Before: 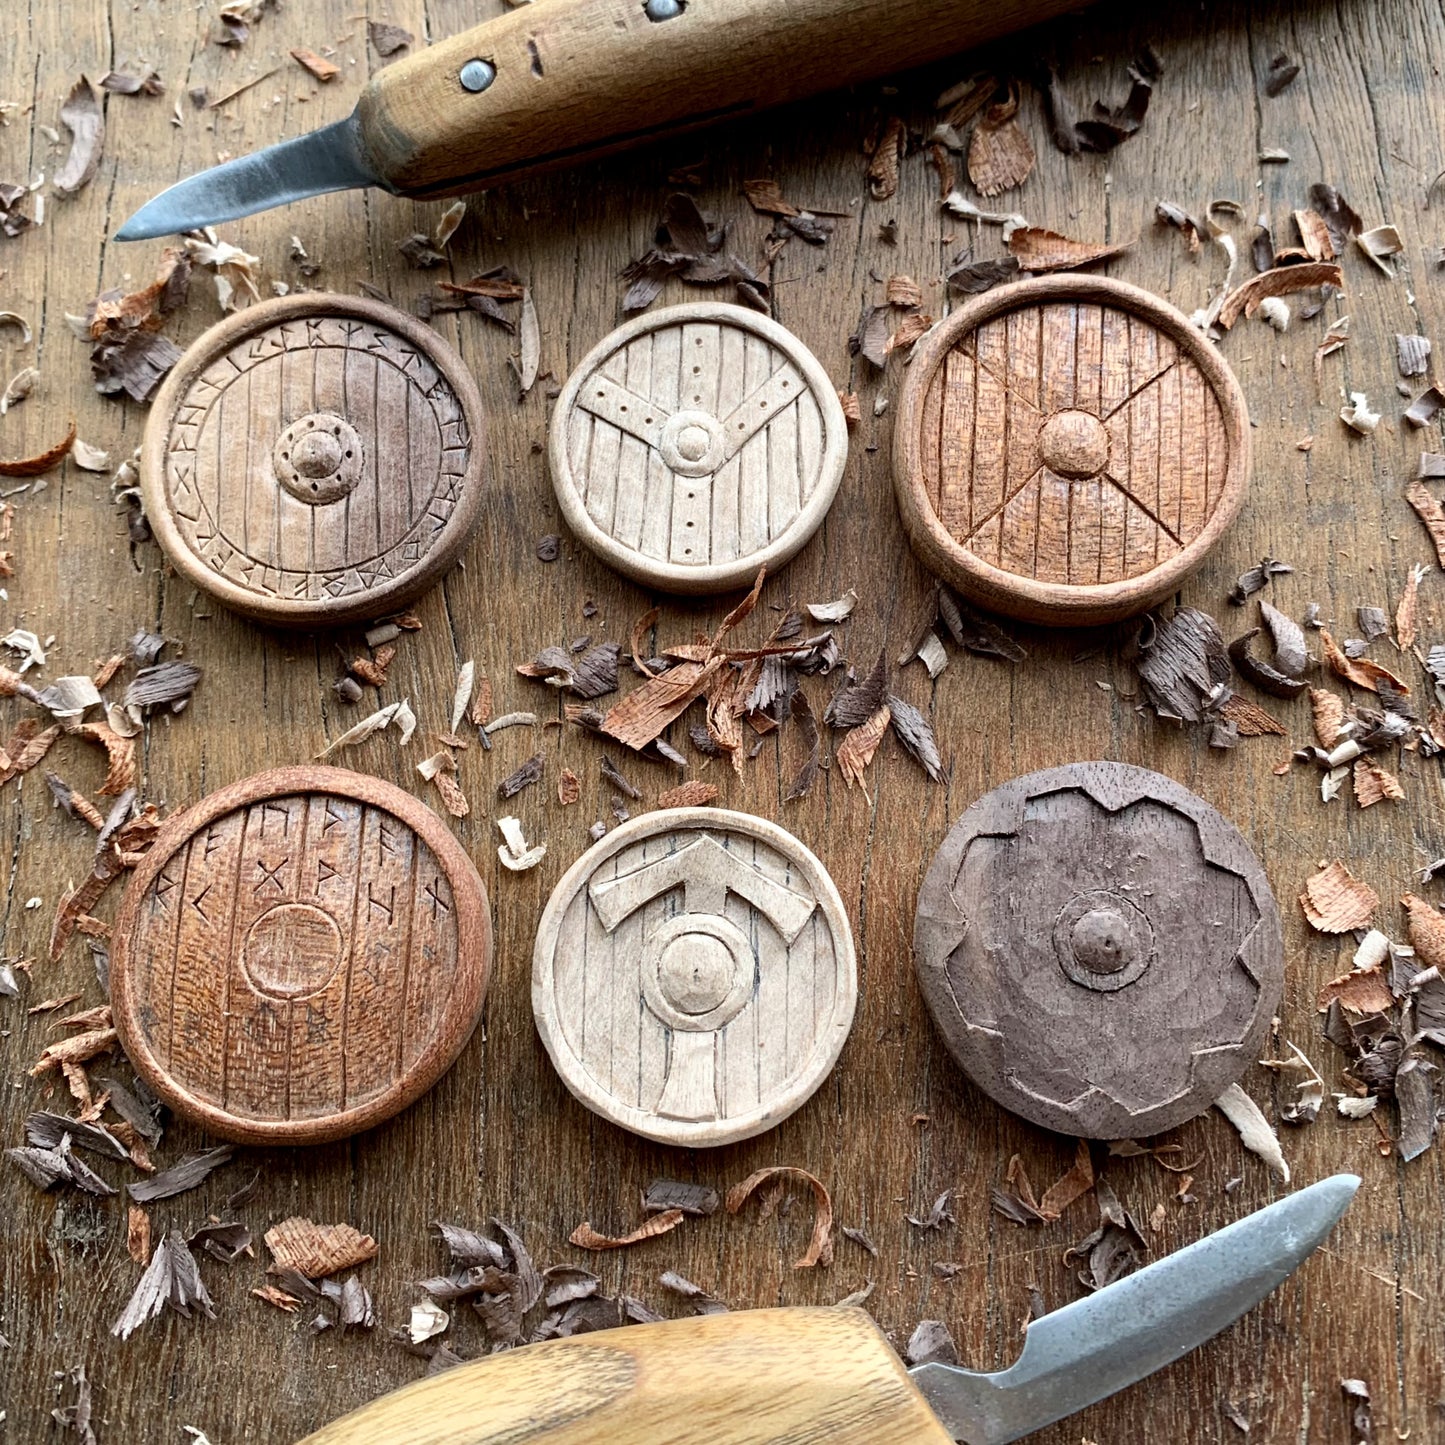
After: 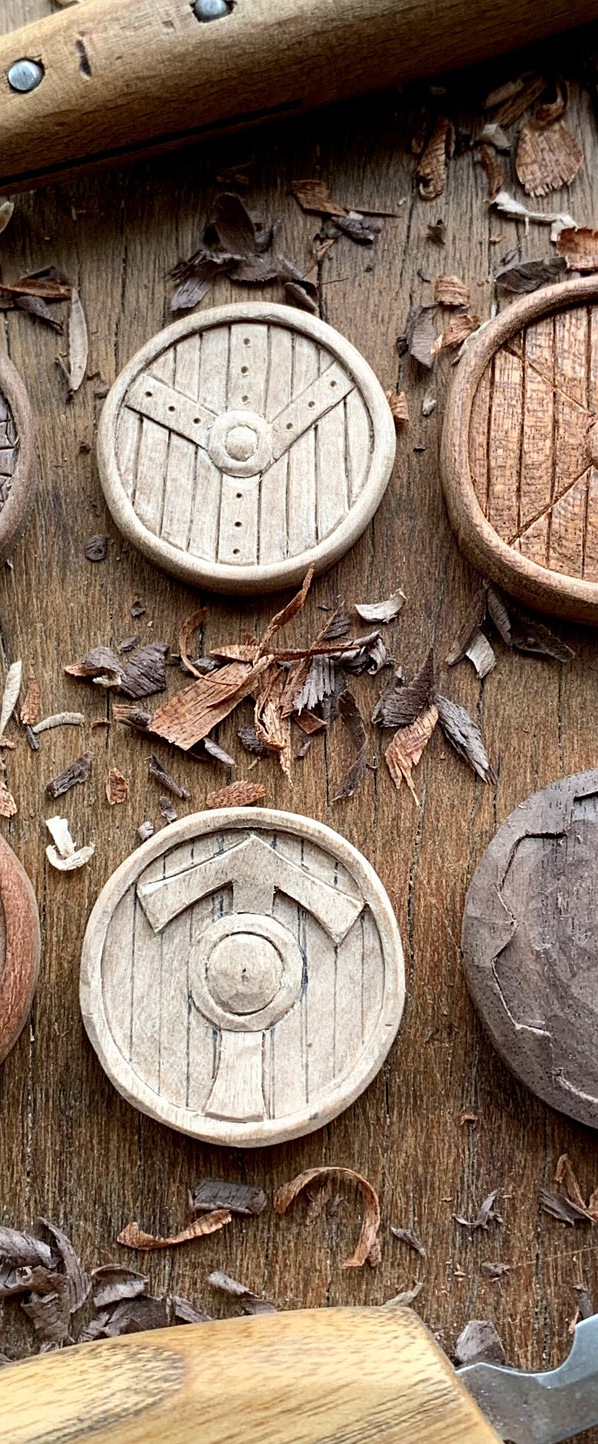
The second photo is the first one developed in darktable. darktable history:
sharpen: amount 0.212
crop: left 31.296%, right 27.307%
